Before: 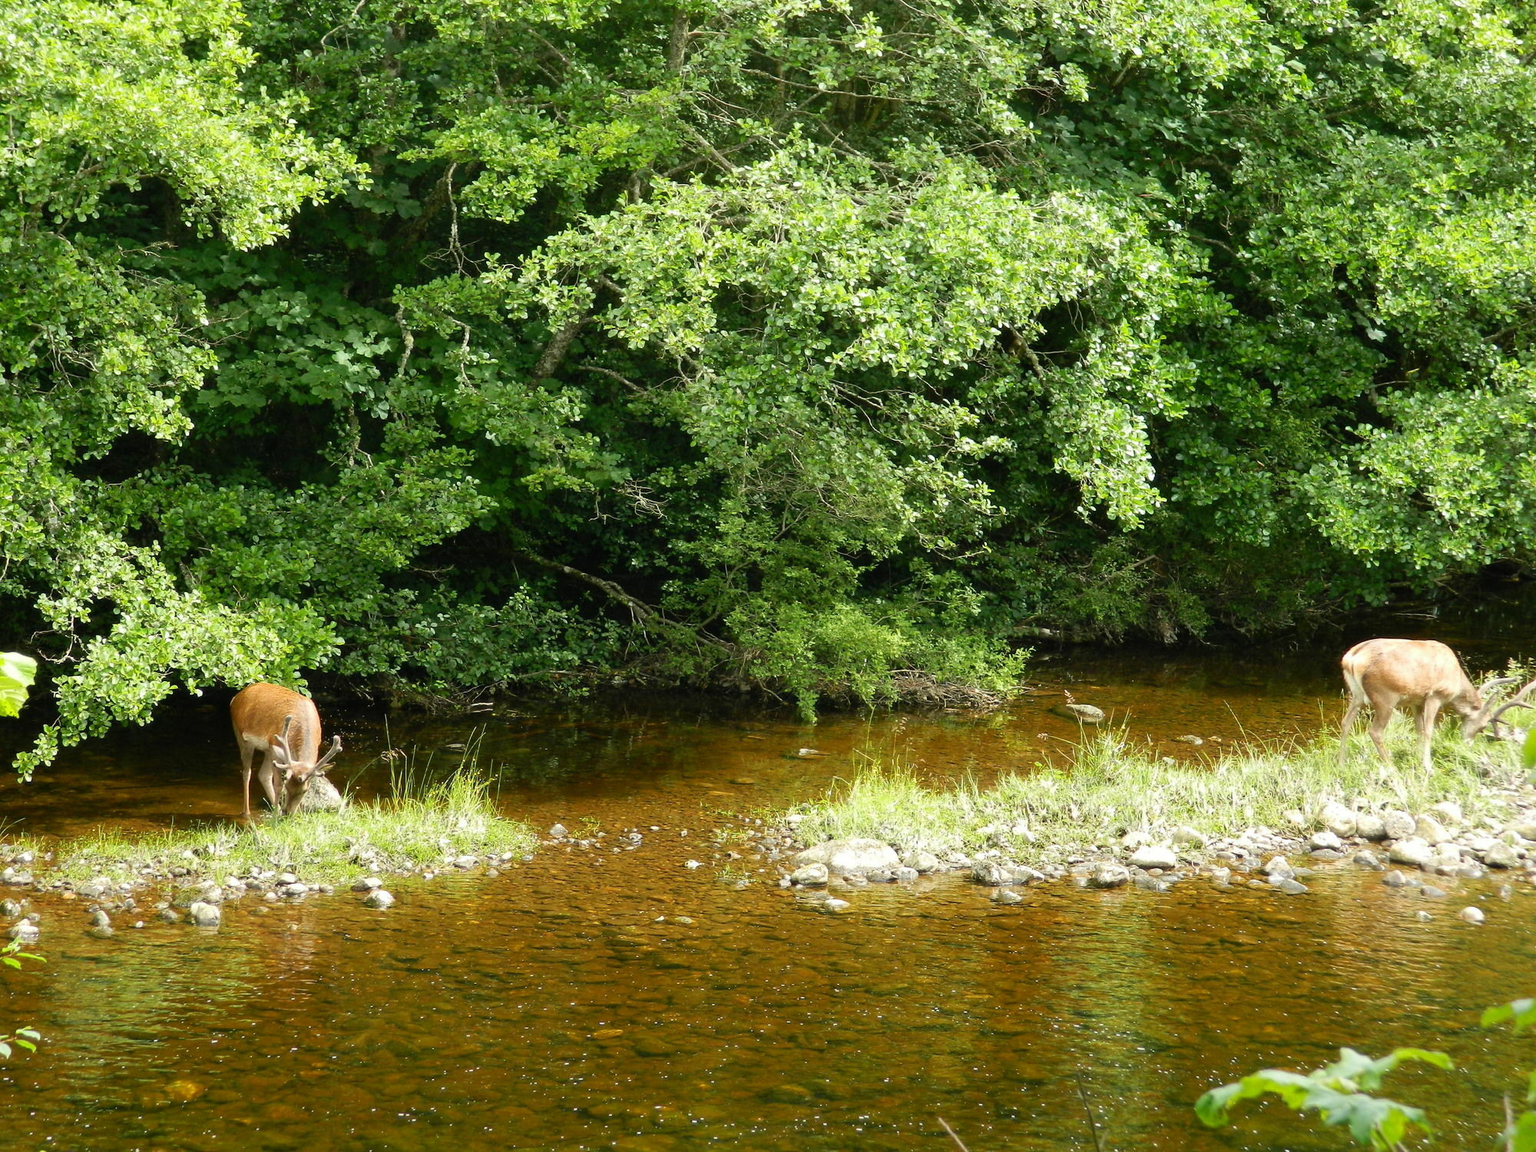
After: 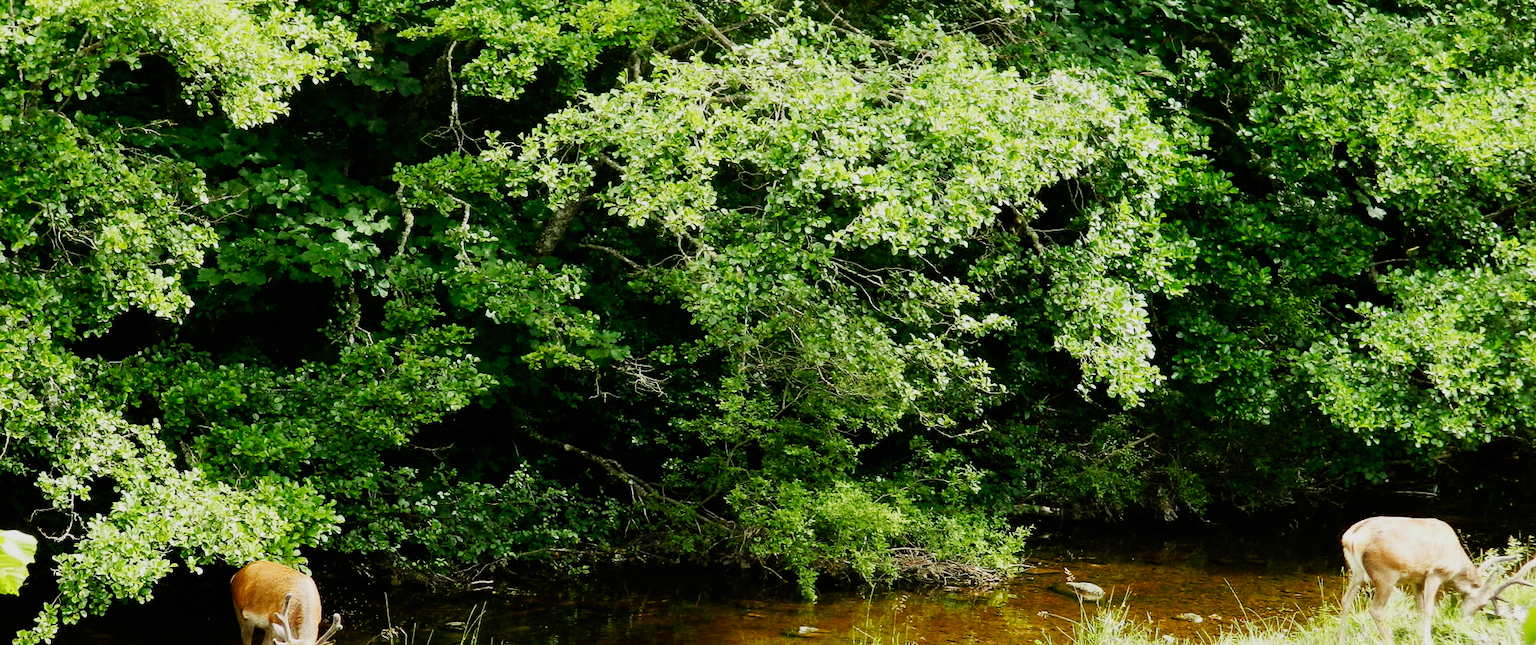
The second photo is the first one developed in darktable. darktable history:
crop and rotate: top 10.605%, bottom 33.274%
sigmoid: contrast 1.81, skew -0.21, preserve hue 0%, red attenuation 0.1, red rotation 0.035, green attenuation 0.1, green rotation -0.017, blue attenuation 0.15, blue rotation -0.052, base primaries Rec2020
